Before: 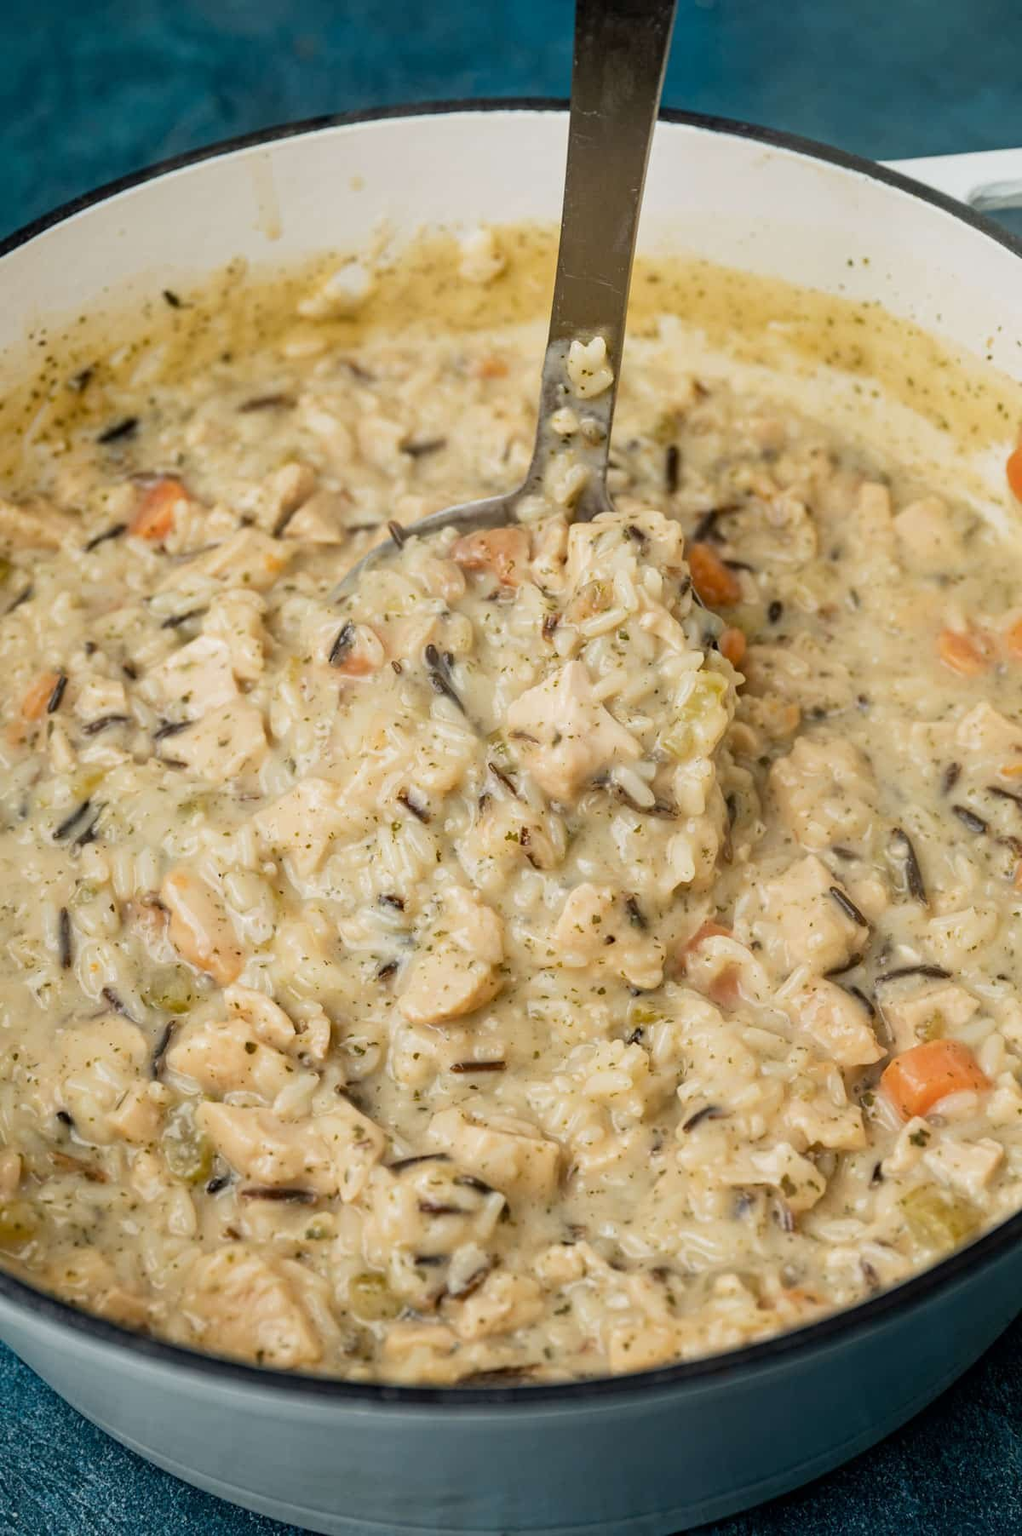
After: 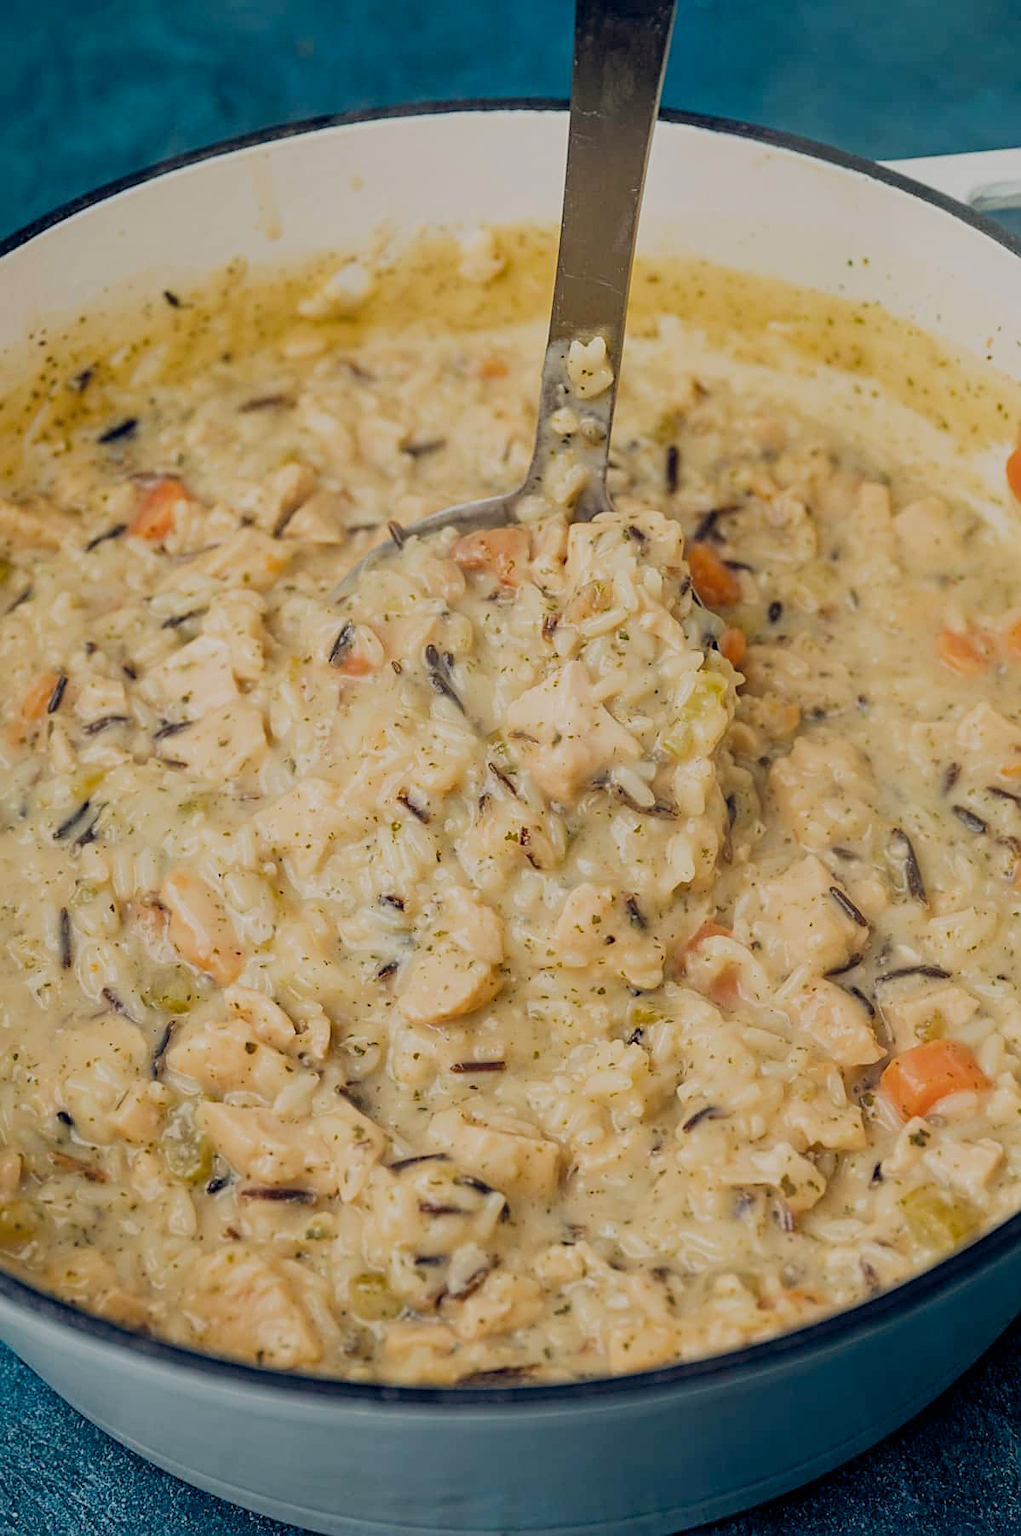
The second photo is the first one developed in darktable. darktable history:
sharpen: on, module defaults
color balance rgb: shadows lift › hue 87.51°, highlights gain › chroma 0.68%, highlights gain › hue 55.1°, global offset › chroma 0.13%, global offset › hue 253.66°, linear chroma grading › global chroma 0.5%, perceptual saturation grading › global saturation 16.38%
filmic rgb: black relative exposure -13 EV, threshold 3 EV, target white luminance 85%, hardness 6.3, latitude 42.11%, contrast 0.858, shadows ↔ highlights balance 8.63%, color science v4 (2020), enable highlight reconstruction true
